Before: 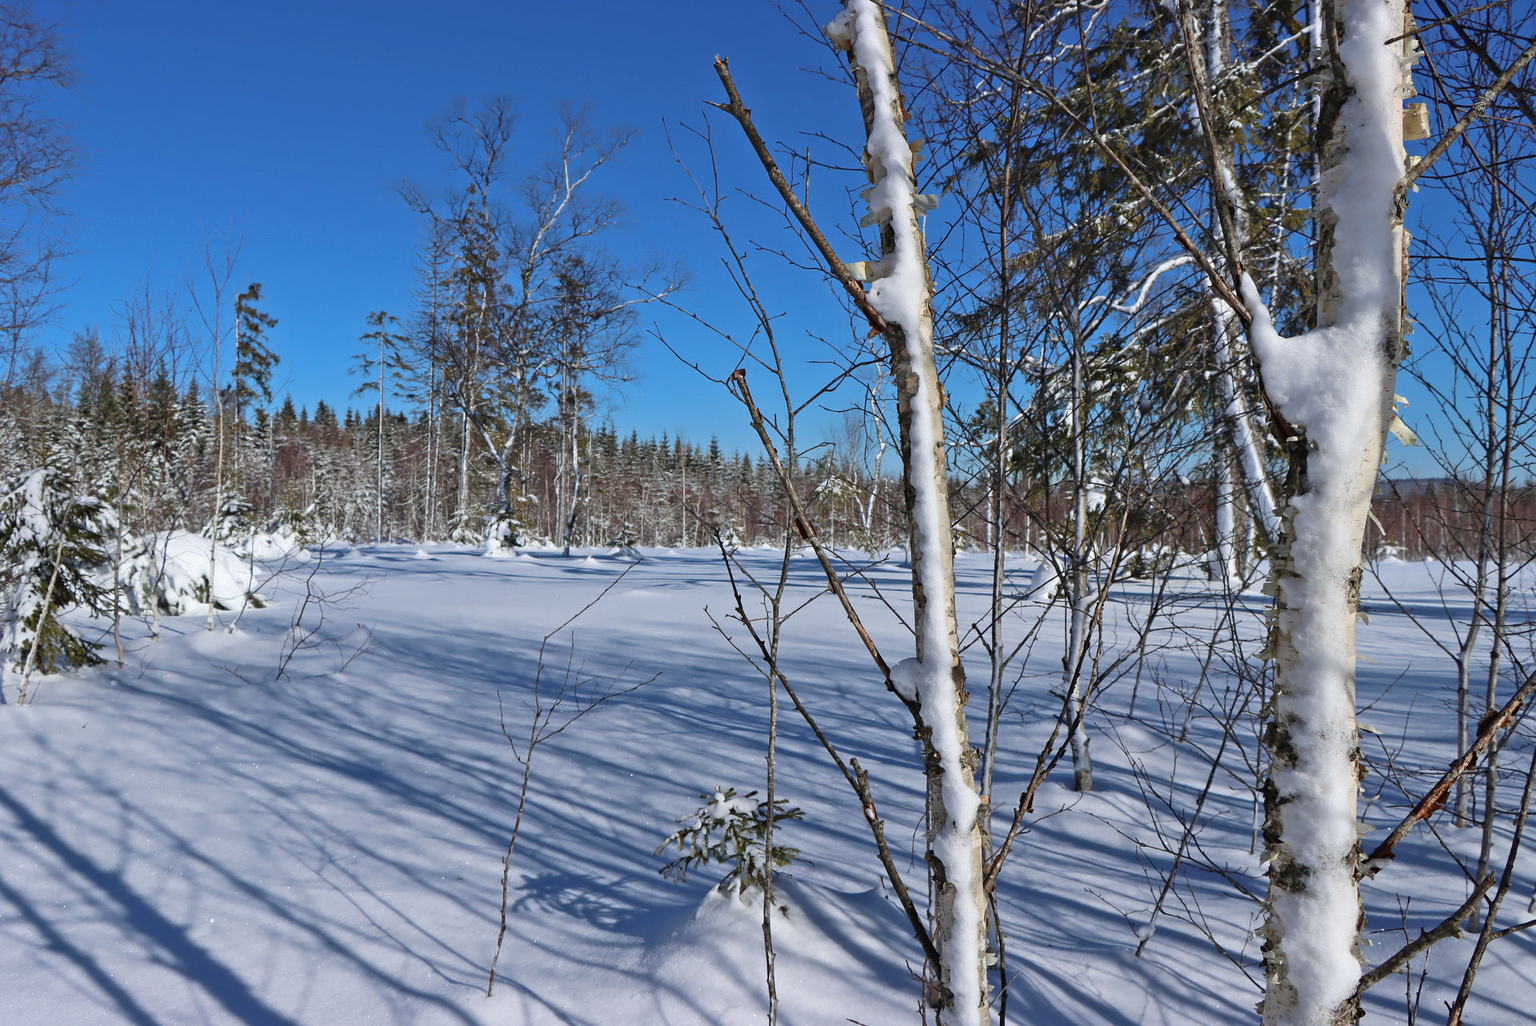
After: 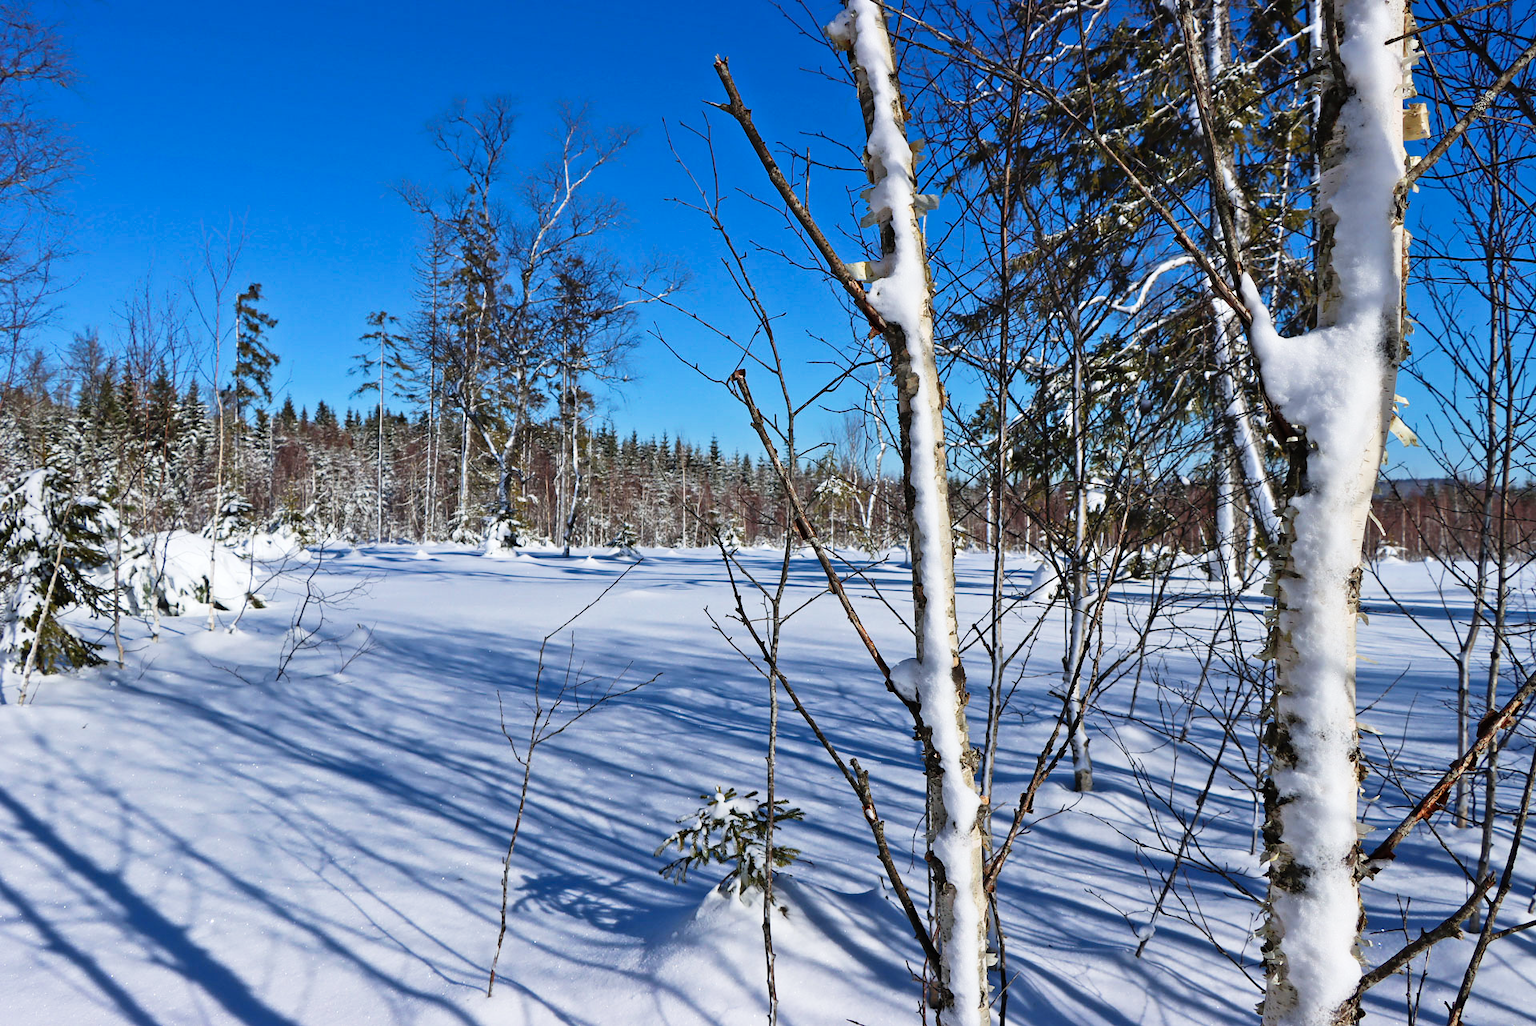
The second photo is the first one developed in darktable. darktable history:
tone curve: curves: ch0 [(0, 0) (0.059, 0.027) (0.178, 0.105) (0.292, 0.233) (0.485, 0.472) (0.837, 0.887) (1, 0.983)]; ch1 [(0, 0) (0.23, 0.166) (0.34, 0.298) (0.371, 0.334) (0.435, 0.413) (0.477, 0.469) (0.499, 0.498) (0.534, 0.551) (0.56, 0.585) (0.754, 0.801) (1, 1)]; ch2 [(0, 0) (0.431, 0.414) (0.498, 0.503) (0.524, 0.531) (0.568, 0.567) (0.6, 0.597) (0.65, 0.651) (0.752, 0.764) (1, 1)], preserve colors none
exposure: exposure 0.2 EV, compensate highlight preservation false
